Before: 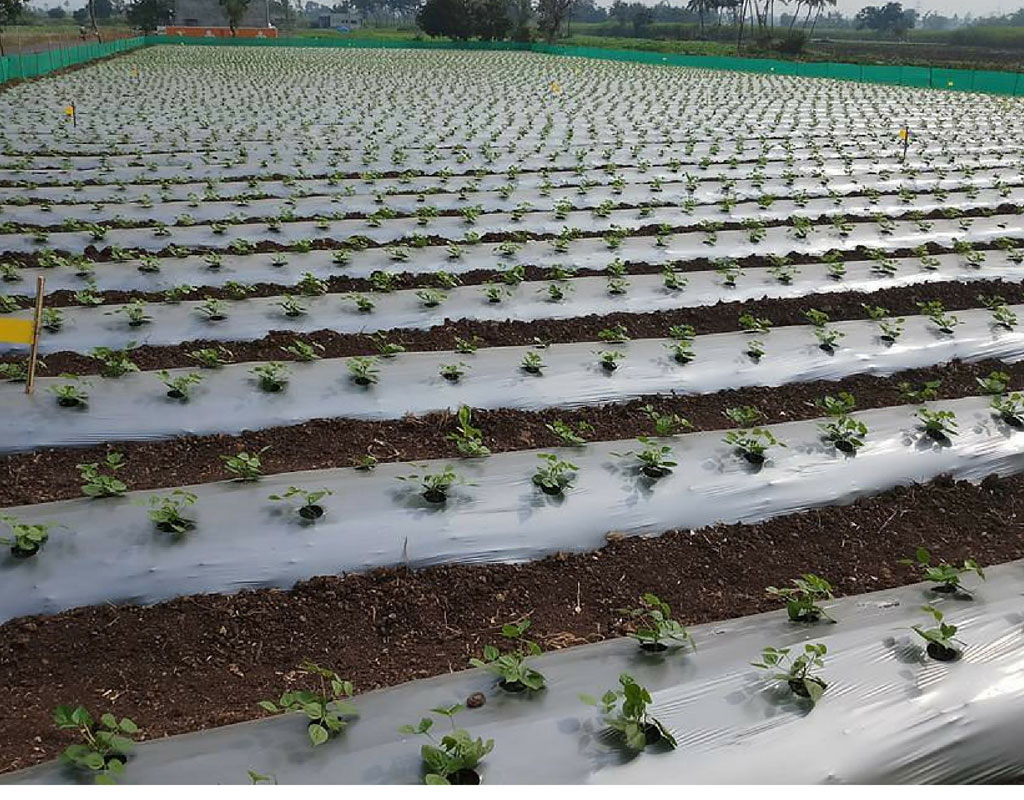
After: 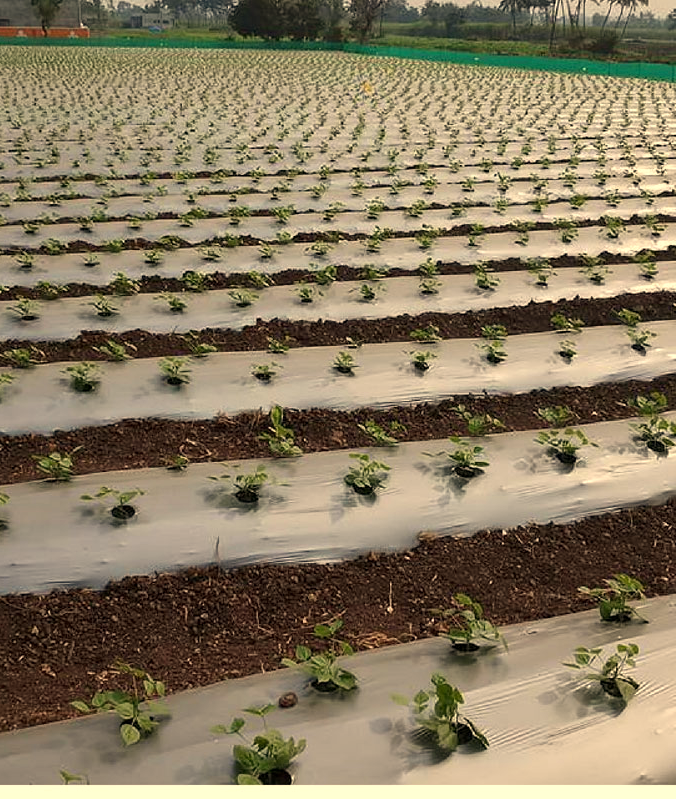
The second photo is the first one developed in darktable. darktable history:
local contrast: highlights 100%, shadows 100%, detail 120%, midtone range 0.2
white balance: red 1.138, green 0.996, blue 0.812
crop and rotate: left 18.442%, right 15.508%
